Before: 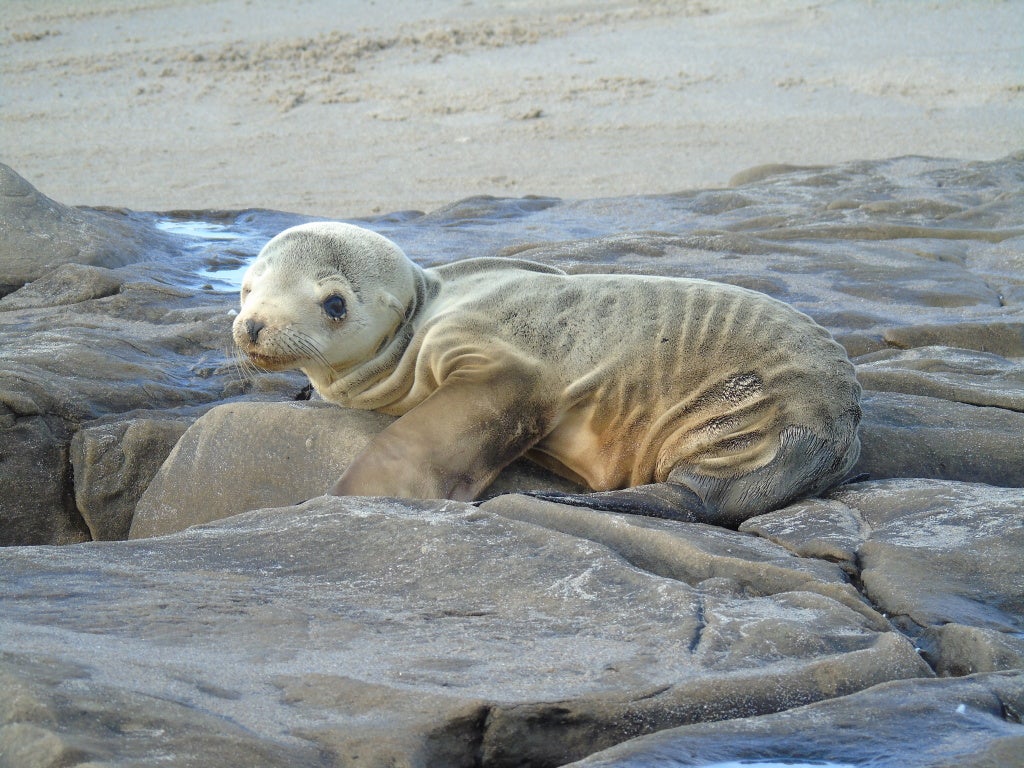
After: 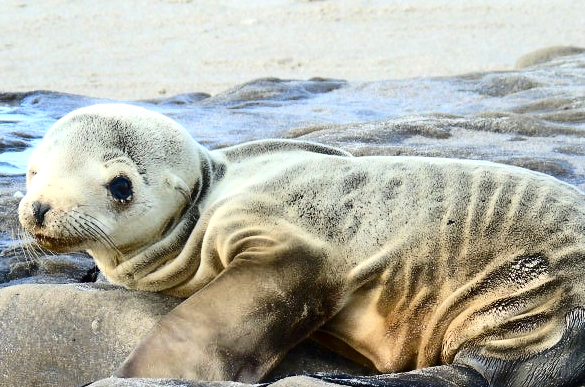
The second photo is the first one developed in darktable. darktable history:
tone equalizer: -8 EV -0.417 EV, -7 EV -0.389 EV, -6 EV -0.333 EV, -5 EV -0.222 EV, -3 EV 0.222 EV, -2 EV 0.333 EV, -1 EV 0.389 EV, +0 EV 0.417 EV, edges refinement/feathering 500, mask exposure compensation -1.57 EV, preserve details no
crop: left 20.932%, top 15.471%, right 21.848%, bottom 34.081%
contrast brightness saturation: contrast 0.32, brightness -0.08, saturation 0.17
